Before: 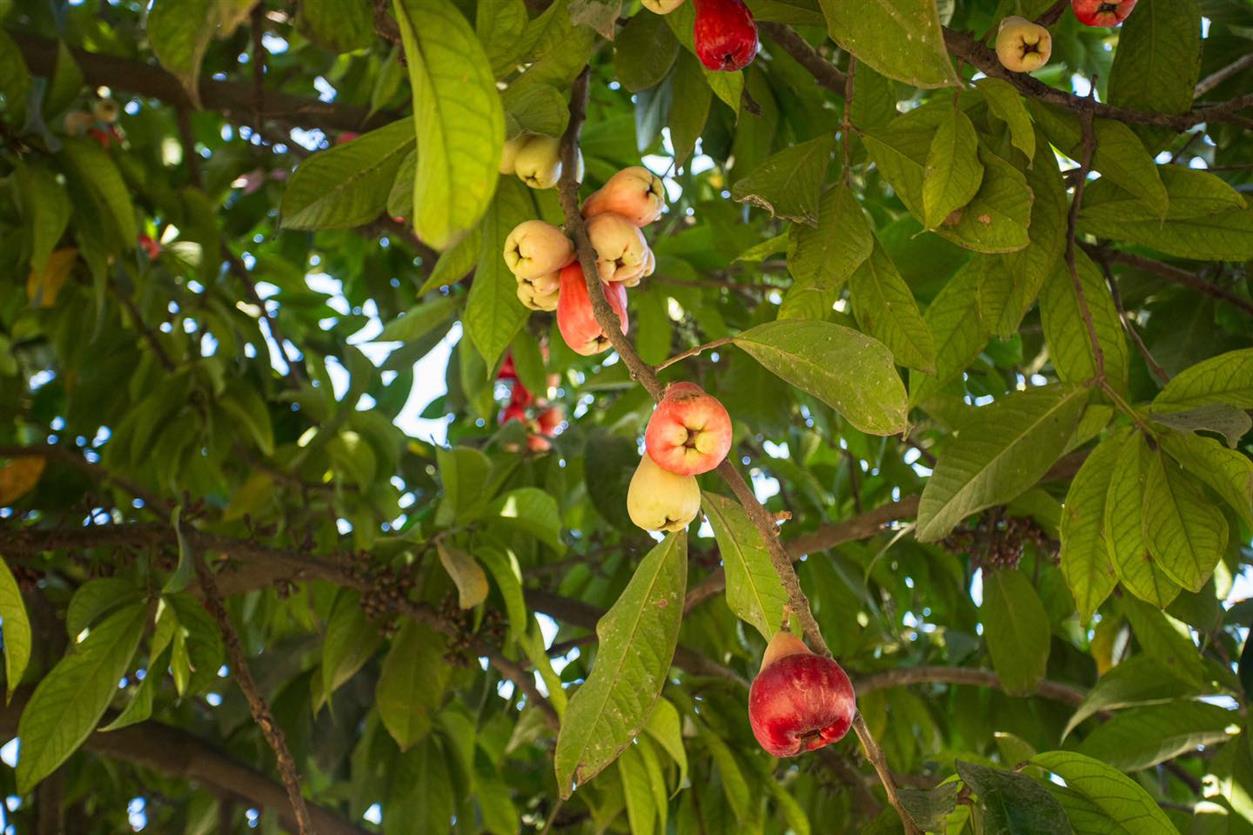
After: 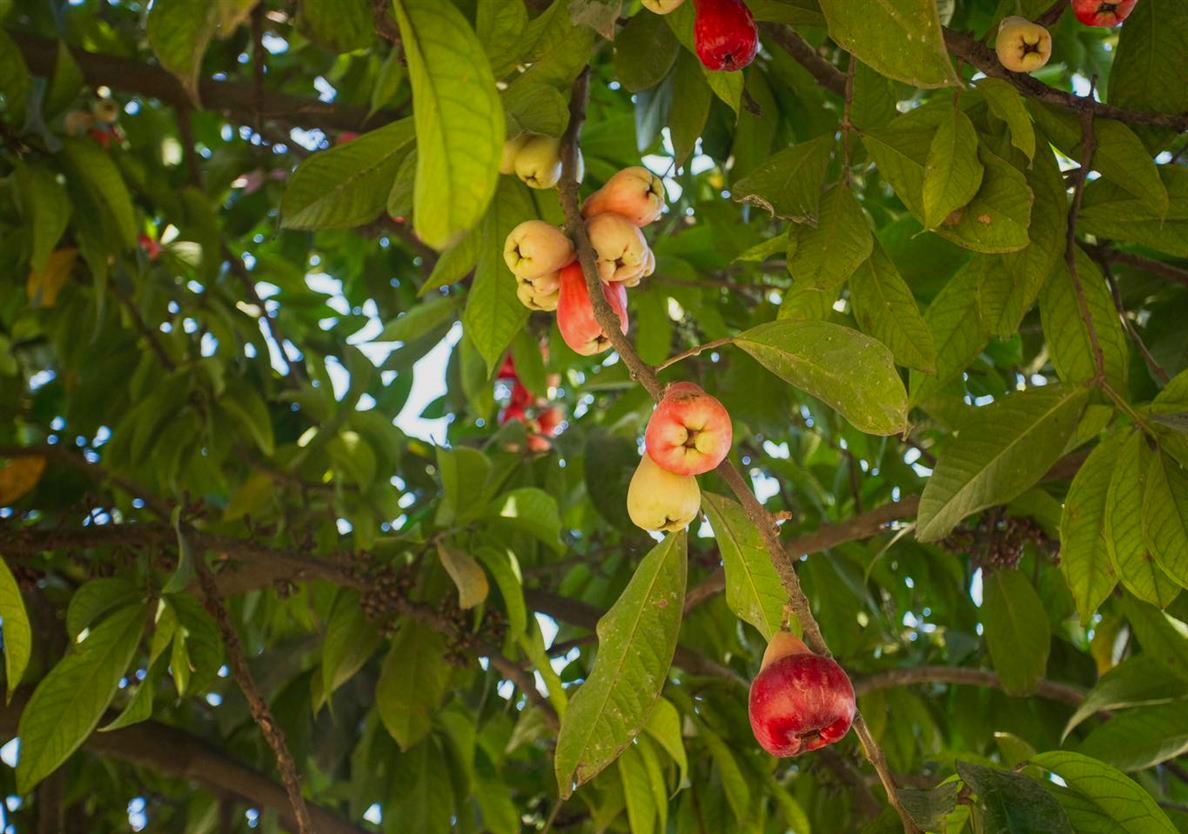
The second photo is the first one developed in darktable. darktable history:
crop and rotate: right 5.167%
bloom: size 38%, threshold 95%, strength 30%
shadows and highlights: radius 121.13, shadows 21.4, white point adjustment -9.72, highlights -14.39, soften with gaussian
